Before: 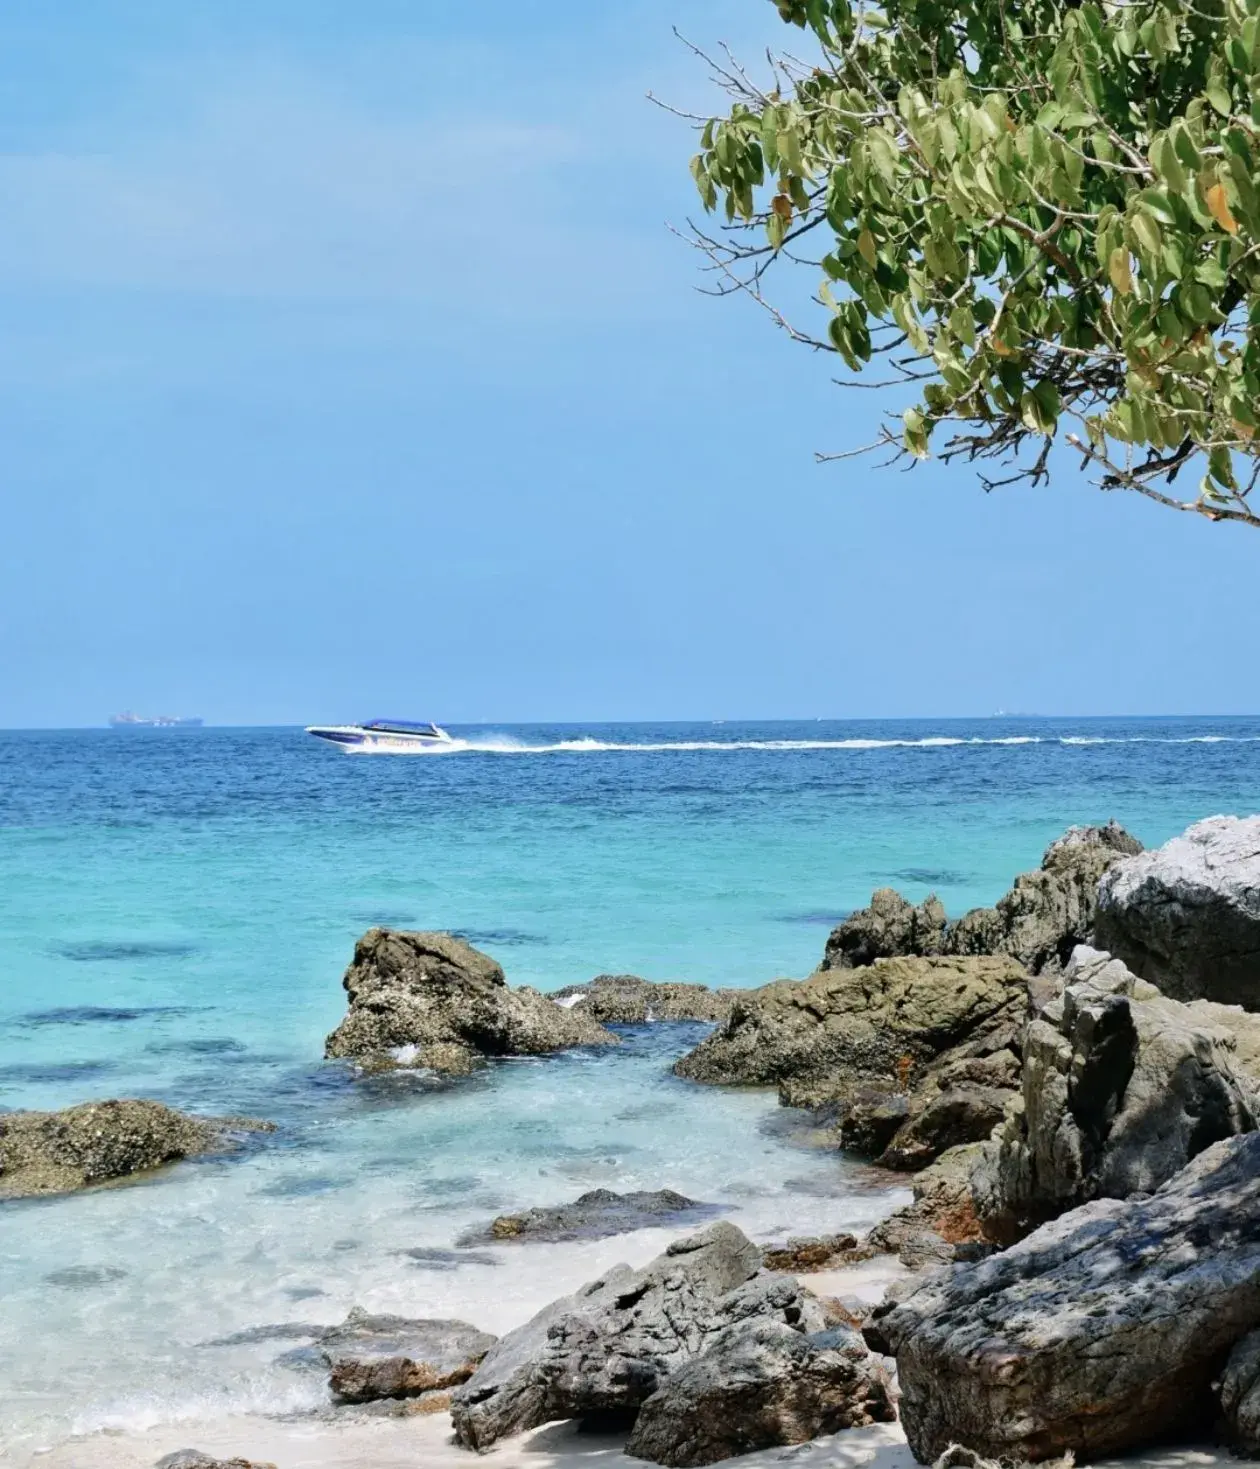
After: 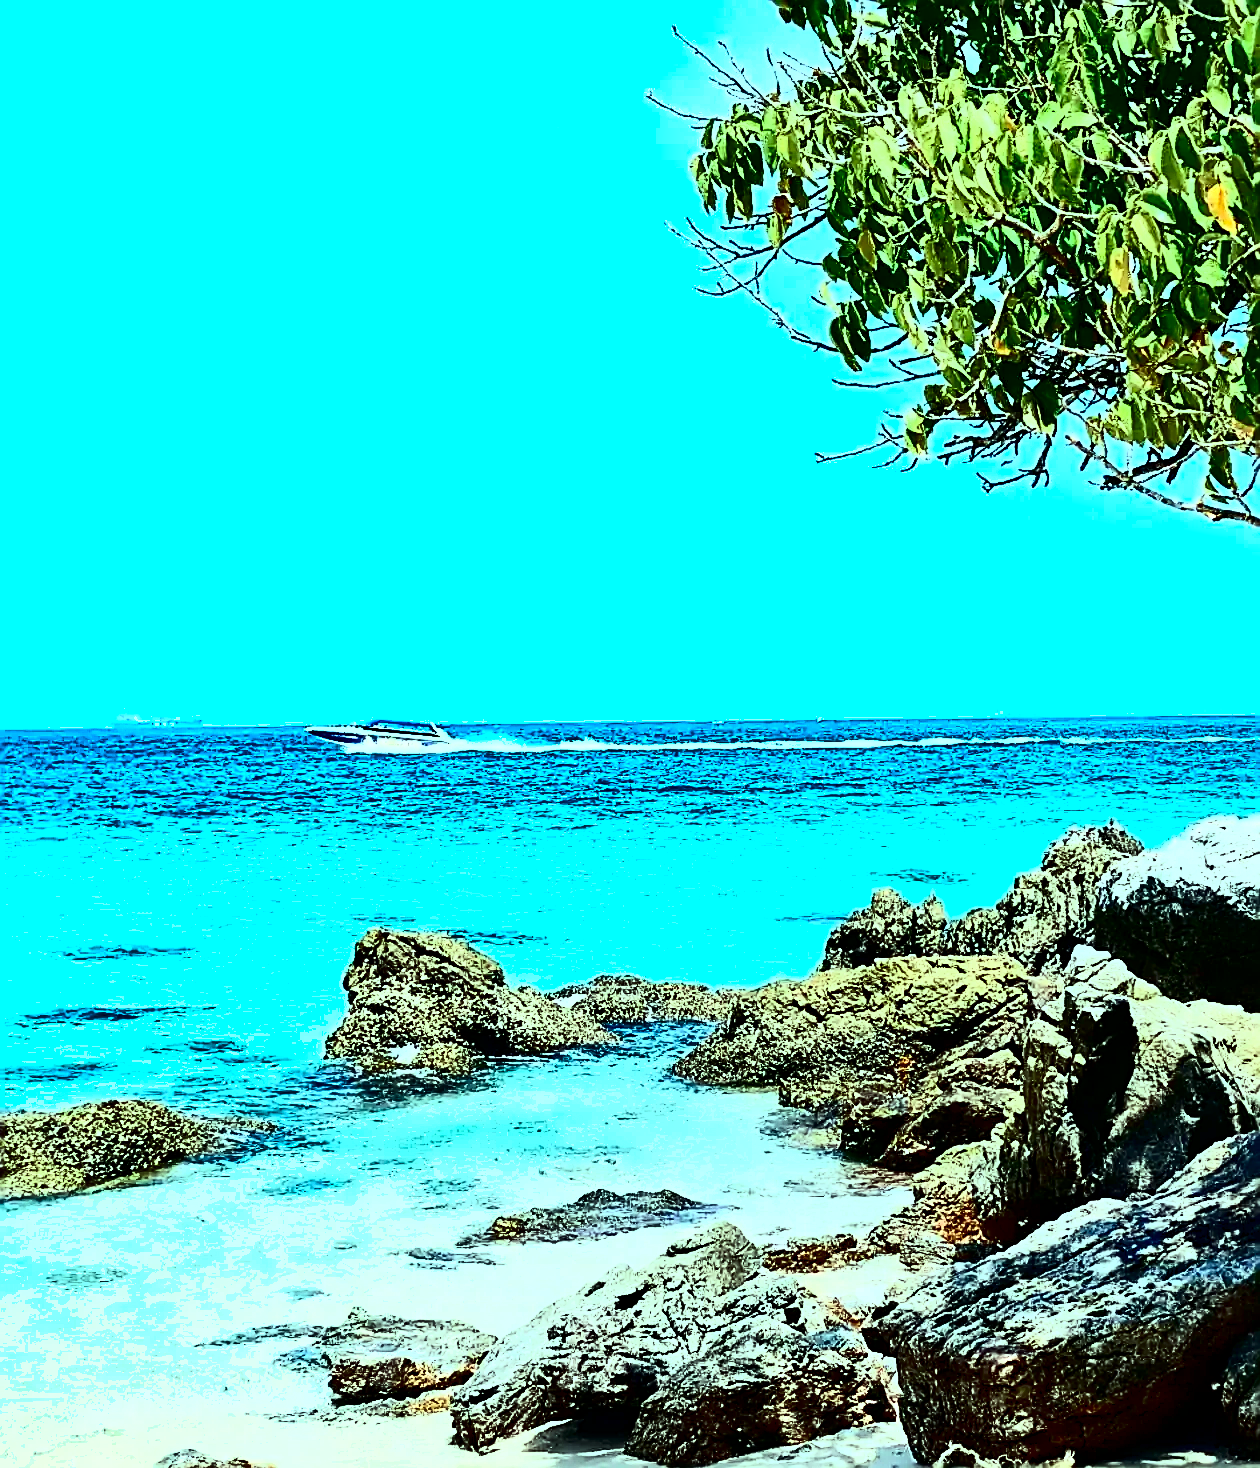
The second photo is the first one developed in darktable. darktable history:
crop: bottom 0.06%
tone curve: curves: ch0 [(0, 0) (0.003, 0.003) (0.011, 0.011) (0.025, 0.026) (0.044, 0.045) (0.069, 0.087) (0.1, 0.141) (0.136, 0.202) (0.177, 0.271) (0.224, 0.357) (0.277, 0.461) (0.335, 0.583) (0.399, 0.685) (0.468, 0.782) (0.543, 0.867) (0.623, 0.927) (0.709, 0.96) (0.801, 0.975) (0.898, 0.987) (1, 1)], color space Lab, independent channels, preserve colors none
exposure: black level correction 0.001, exposure 0.5 EV, compensate exposure bias true, compensate highlight preservation false
color correction: highlights a* -5.84, highlights b* 11.09
contrast brightness saturation: contrast 0.092, brightness -0.599, saturation 0.174
color balance rgb: power › hue 75.25°, highlights gain › luminance 15.674%, highlights gain › chroma 3.875%, highlights gain › hue 207.75°, perceptual saturation grading › global saturation 0.474%
sharpen: amount 1.859
shadows and highlights: soften with gaussian
